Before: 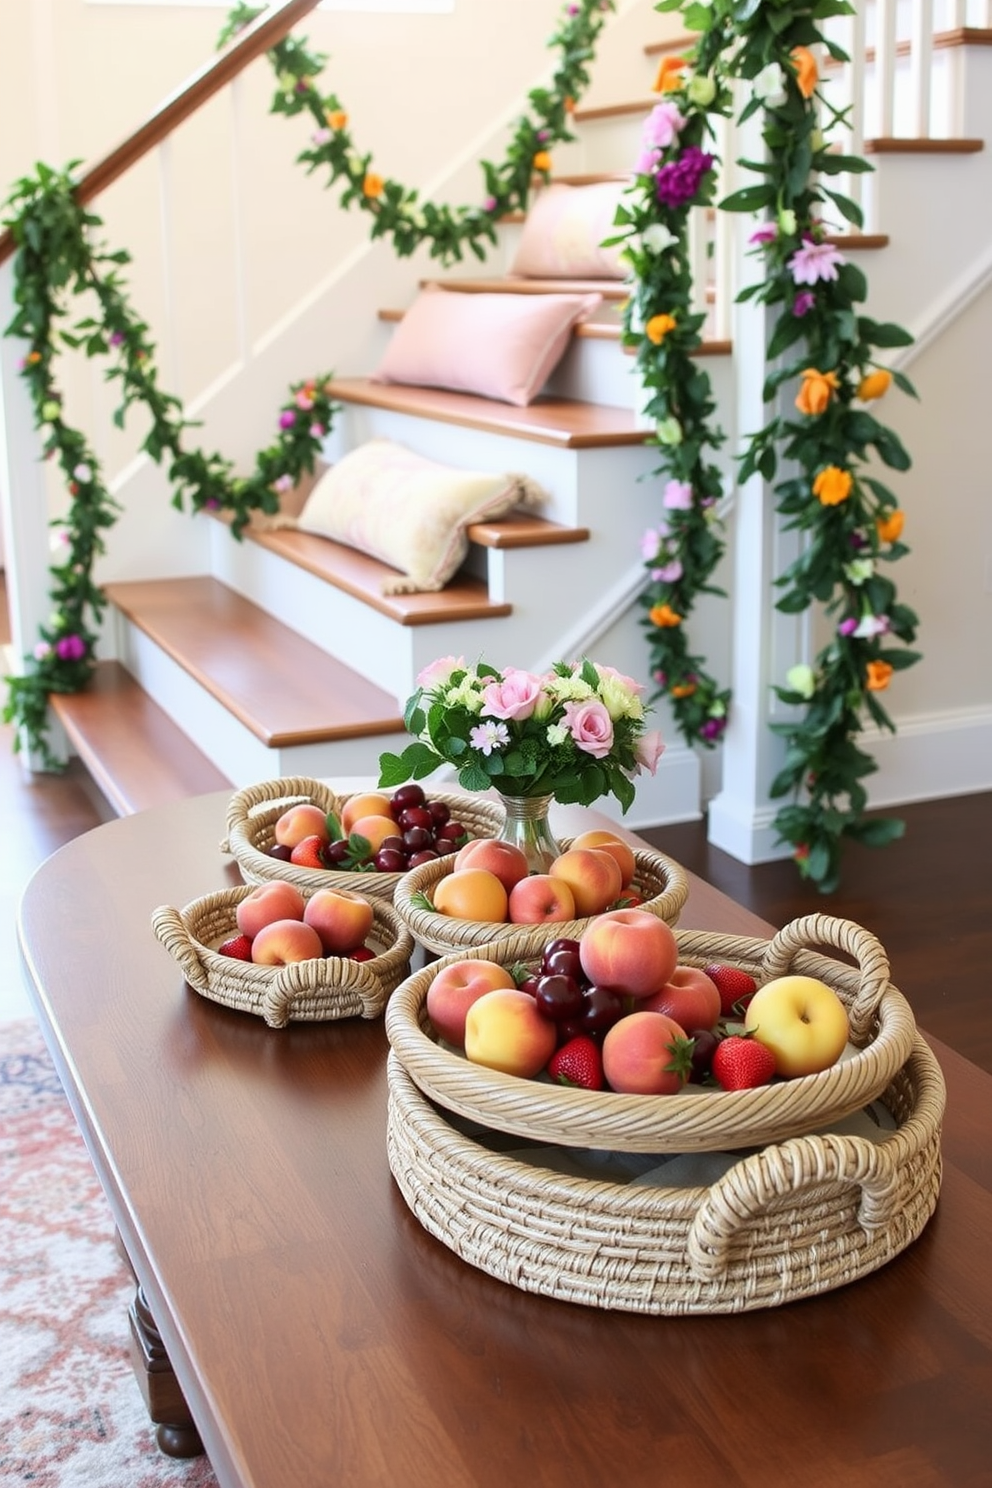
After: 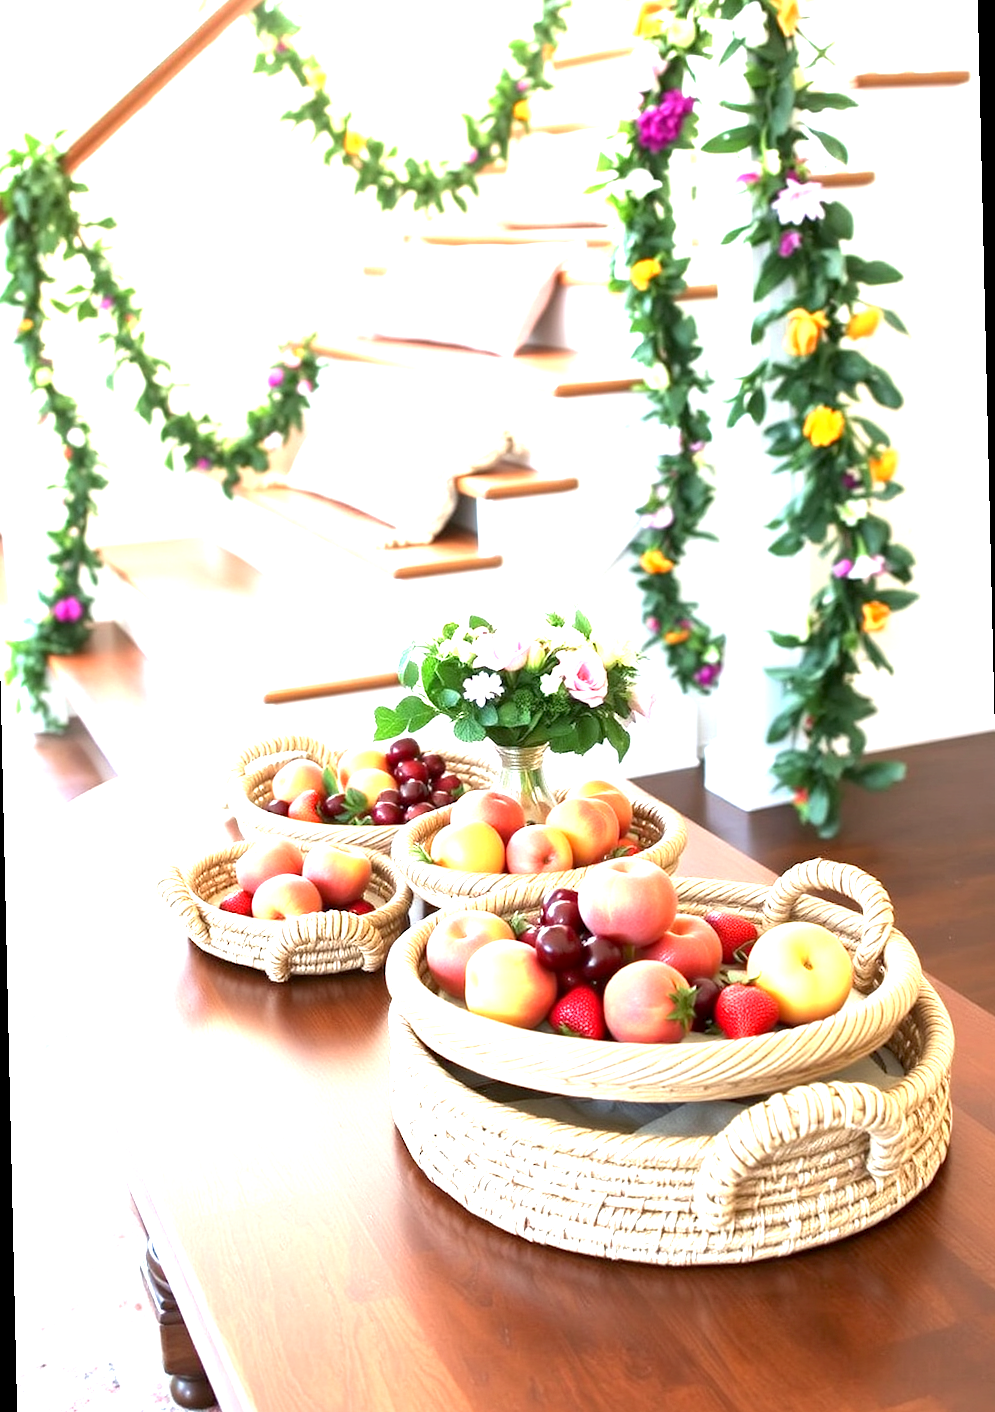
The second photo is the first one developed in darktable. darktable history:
levels: mode automatic
rotate and perspective: rotation -1.32°, lens shift (horizontal) -0.031, crop left 0.015, crop right 0.985, crop top 0.047, crop bottom 0.982
exposure: black level correction 0.001, exposure 1.84 EV, compensate highlight preservation false
